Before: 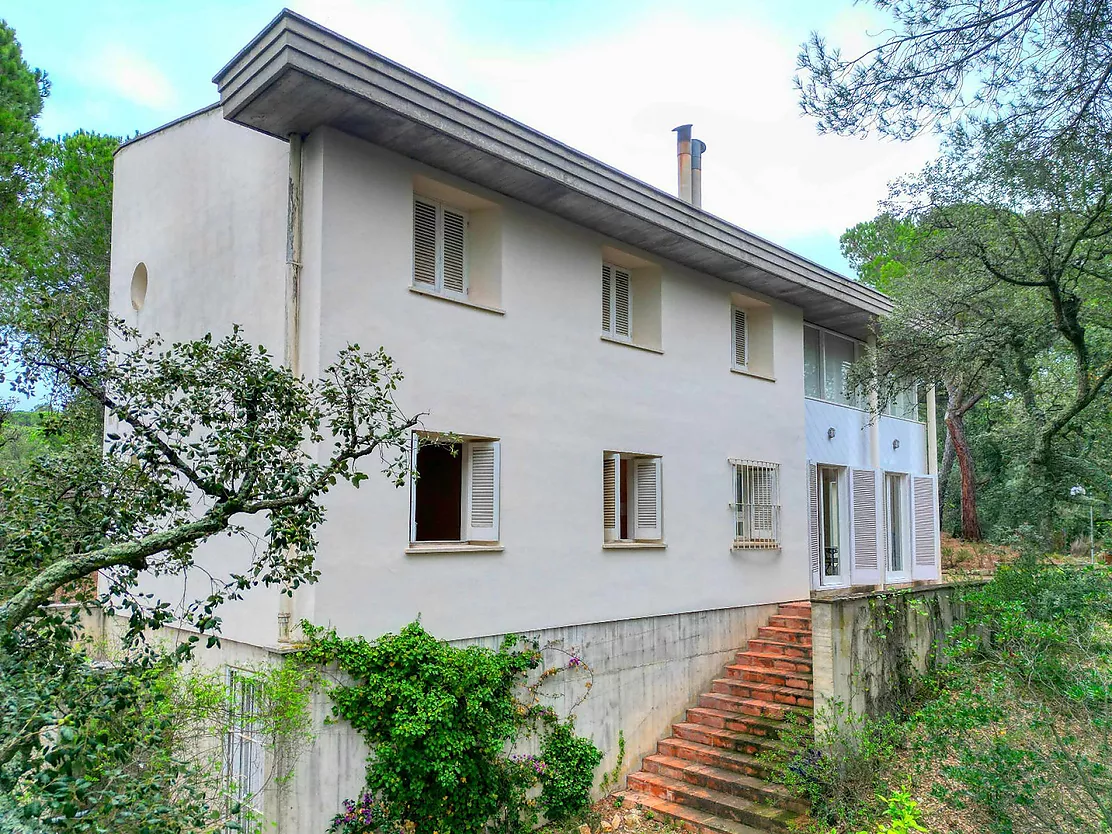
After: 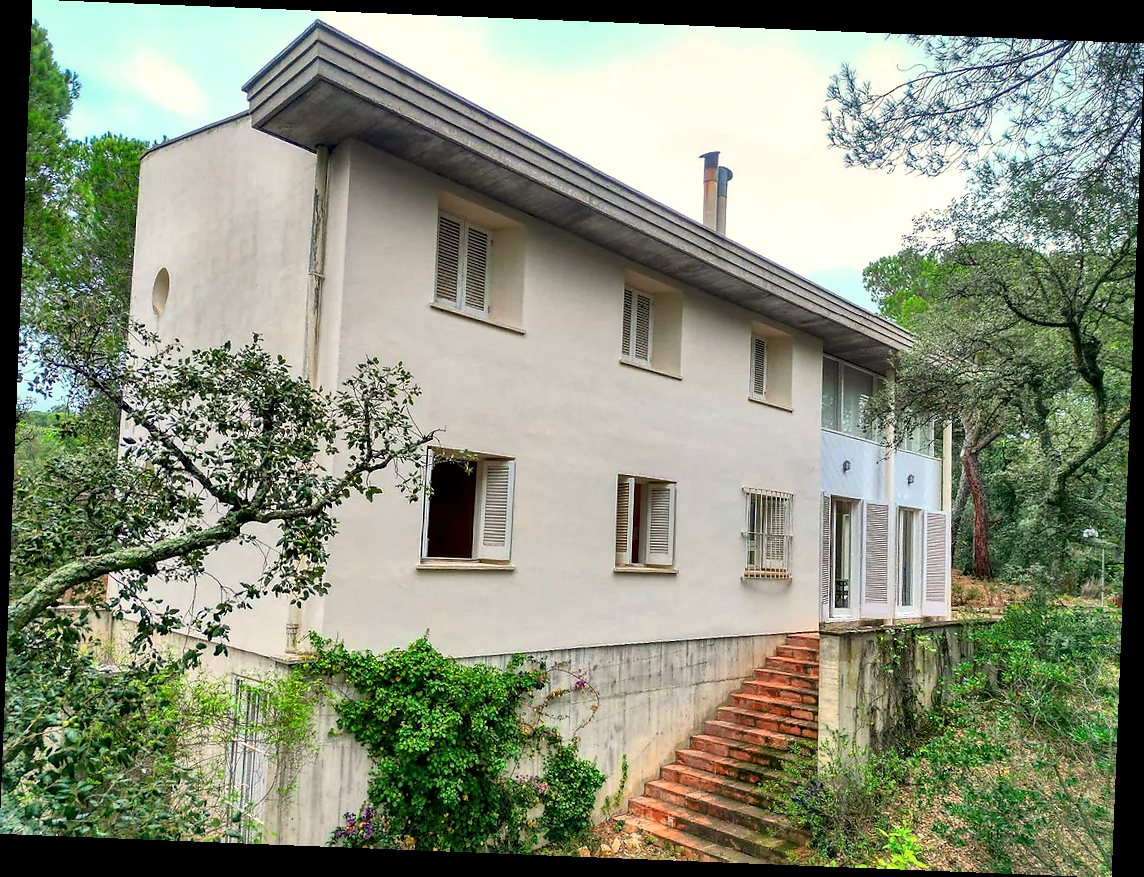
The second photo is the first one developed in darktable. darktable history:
rotate and perspective: rotation 2.27°, automatic cropping off
local contrast: mode bilateral grid, contrast 25, coarseness 60, detail 151%, midtone range 0.2
white balance: red 1.045, blue 0.932
